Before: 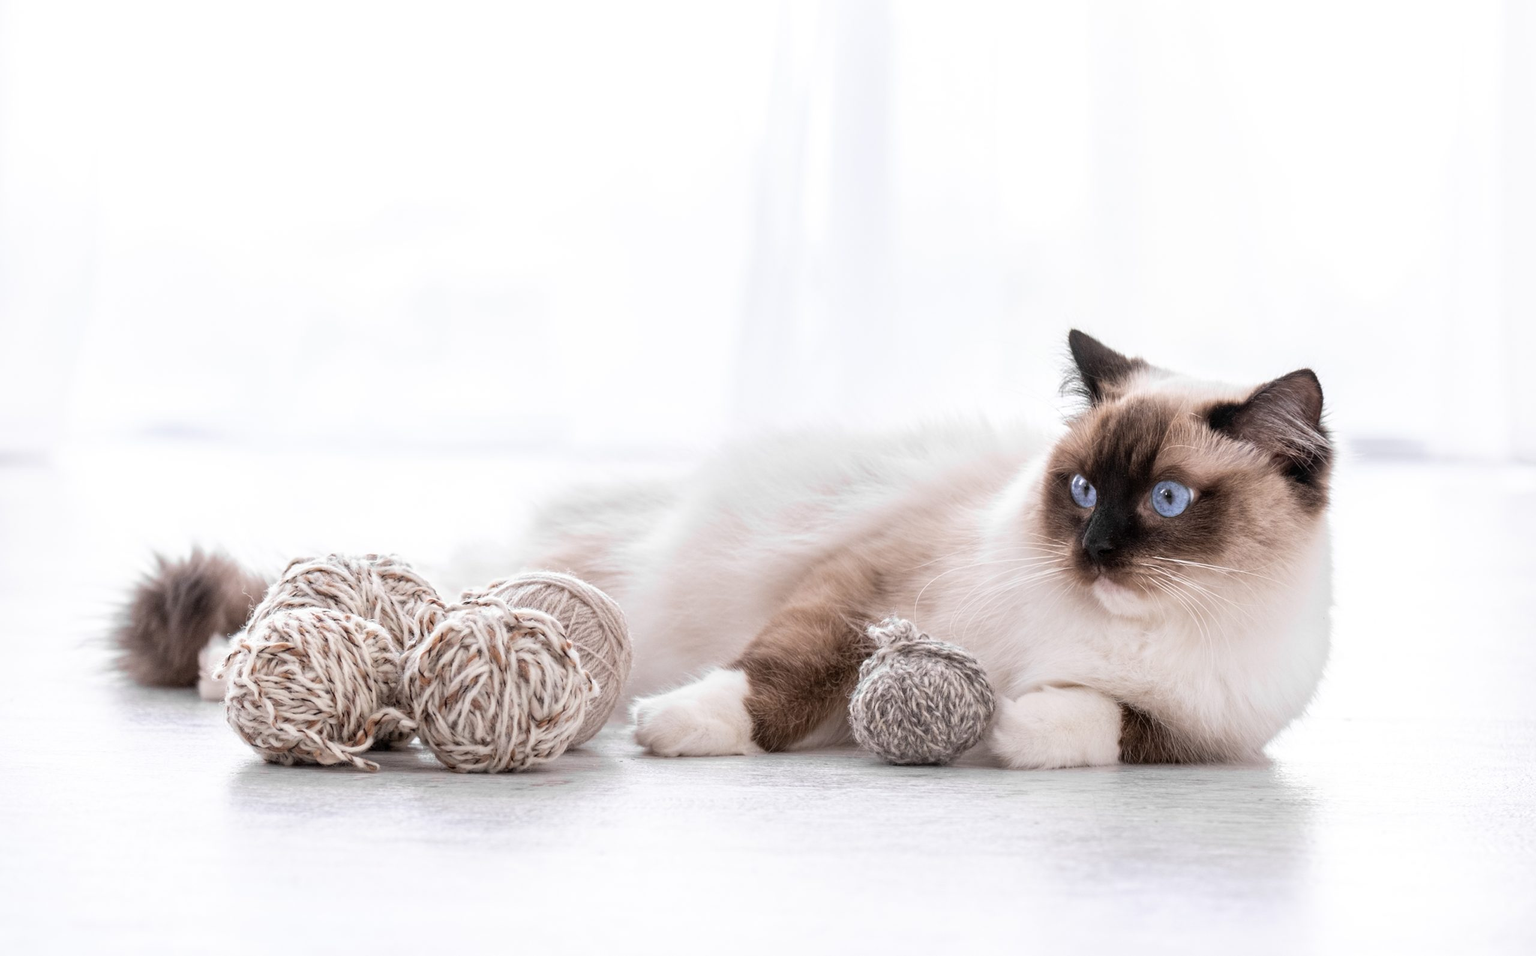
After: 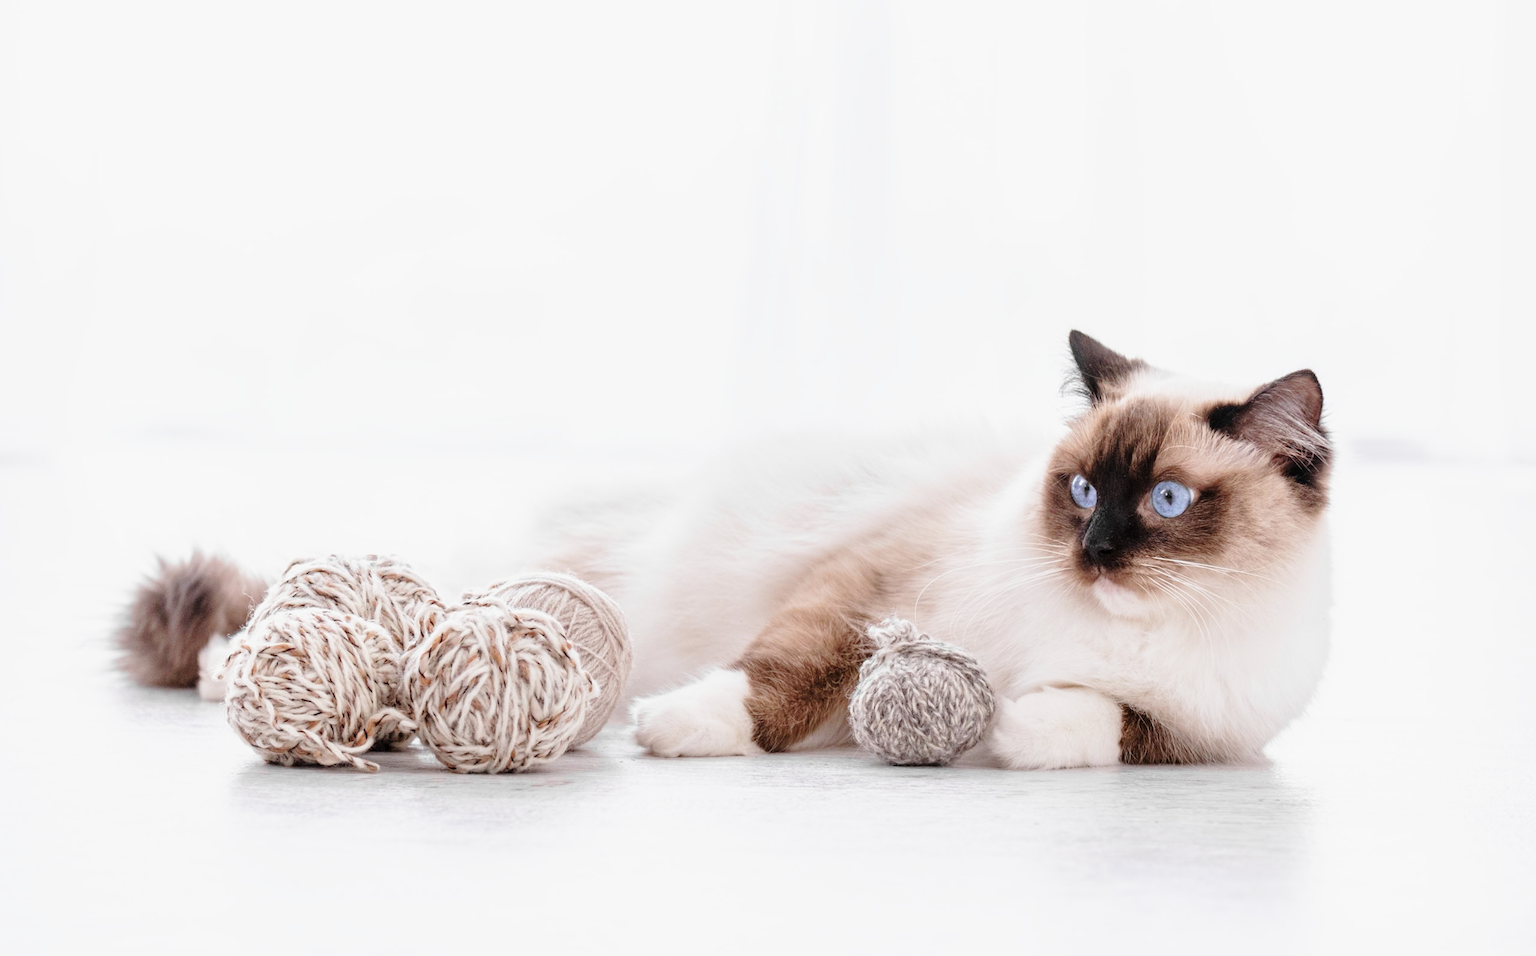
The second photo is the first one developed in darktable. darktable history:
base curve: curves: ch0 [(0, 0) (0.028, 0.03) (0.121, 0.232) (0.46, 0.748) (0.859, 0.968) (1, 1)], preserve colors none
tone equalizer: -8 EV 0.25 EV, -7 EV 0.417 EV, -6 EV 0.417 EV, -5 EV 0.25 EV, -3 EV -0.25 EV, -2 EV -0.417 EV, -1 EV -0.417 EV, +0 EV -0.25 EV, edges refinement/feathering 500, mask exposure compensation -1.57 EV, preserve details guided filter
